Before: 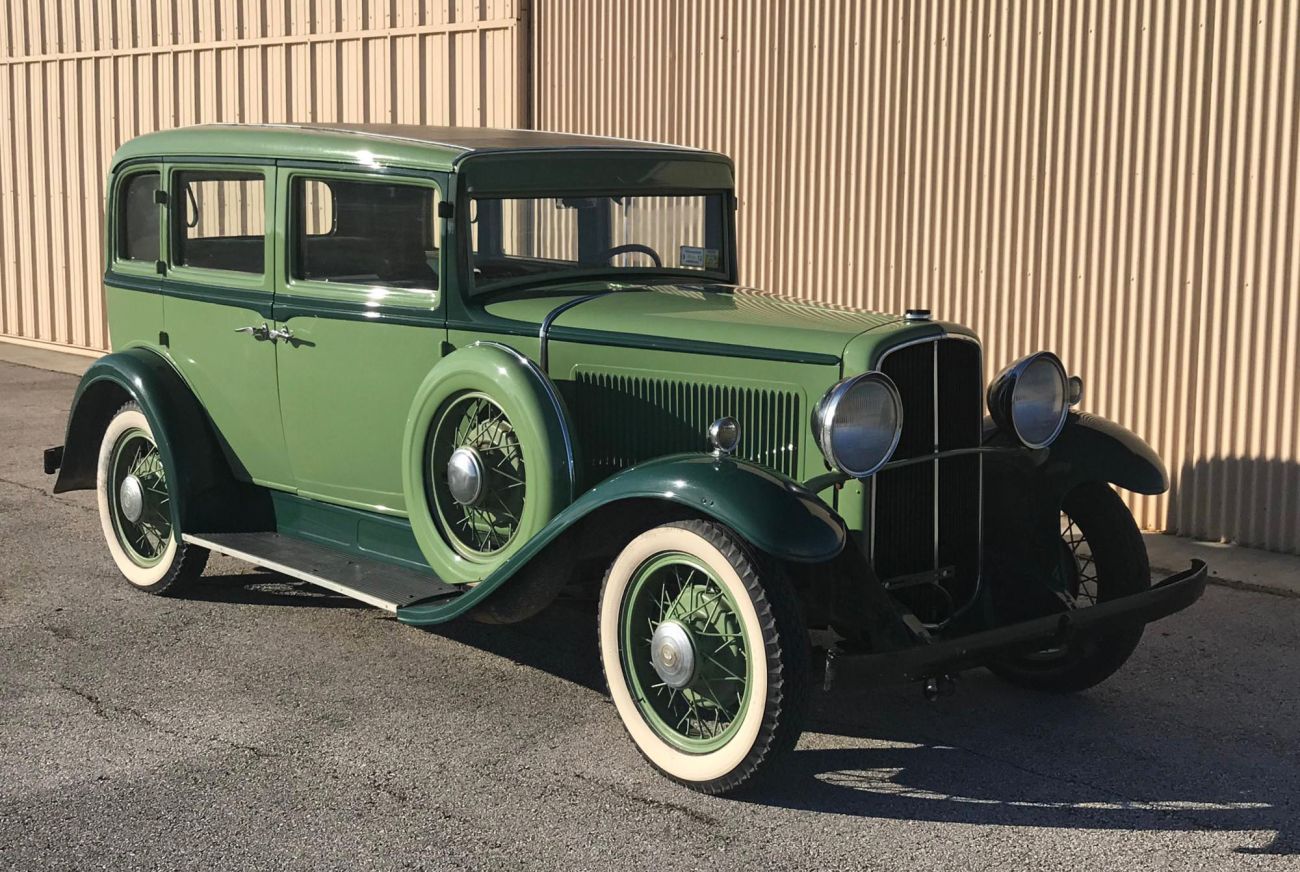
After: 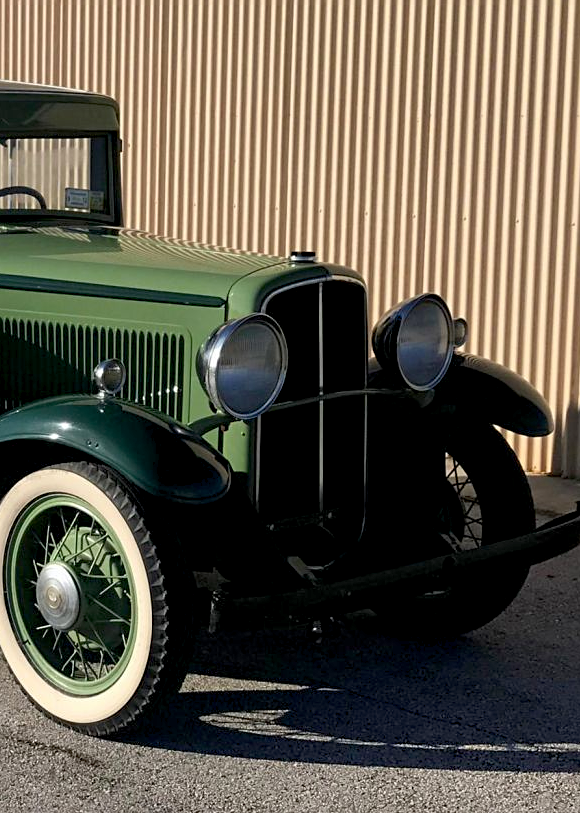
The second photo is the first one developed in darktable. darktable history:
sharpen: amount 0.213
crop: left 47.358%, top 6.726%, right 7.964%
exposure: black level correction 0.011, compensate highlight preservation false
